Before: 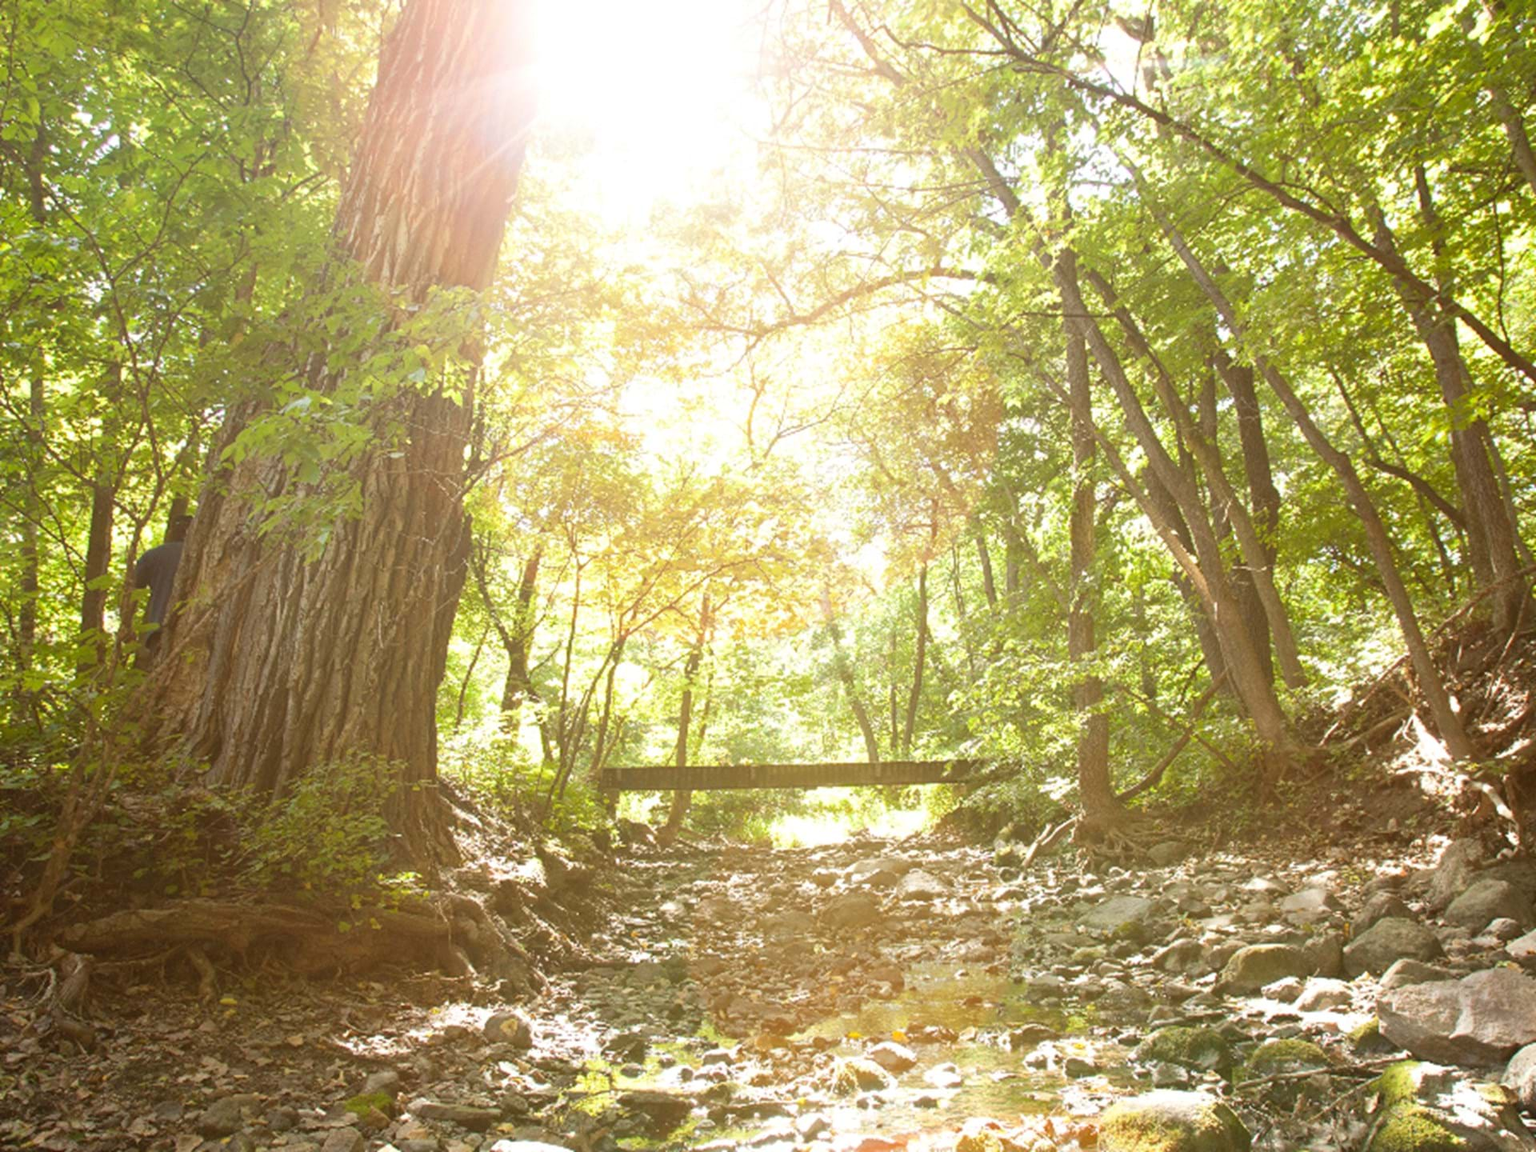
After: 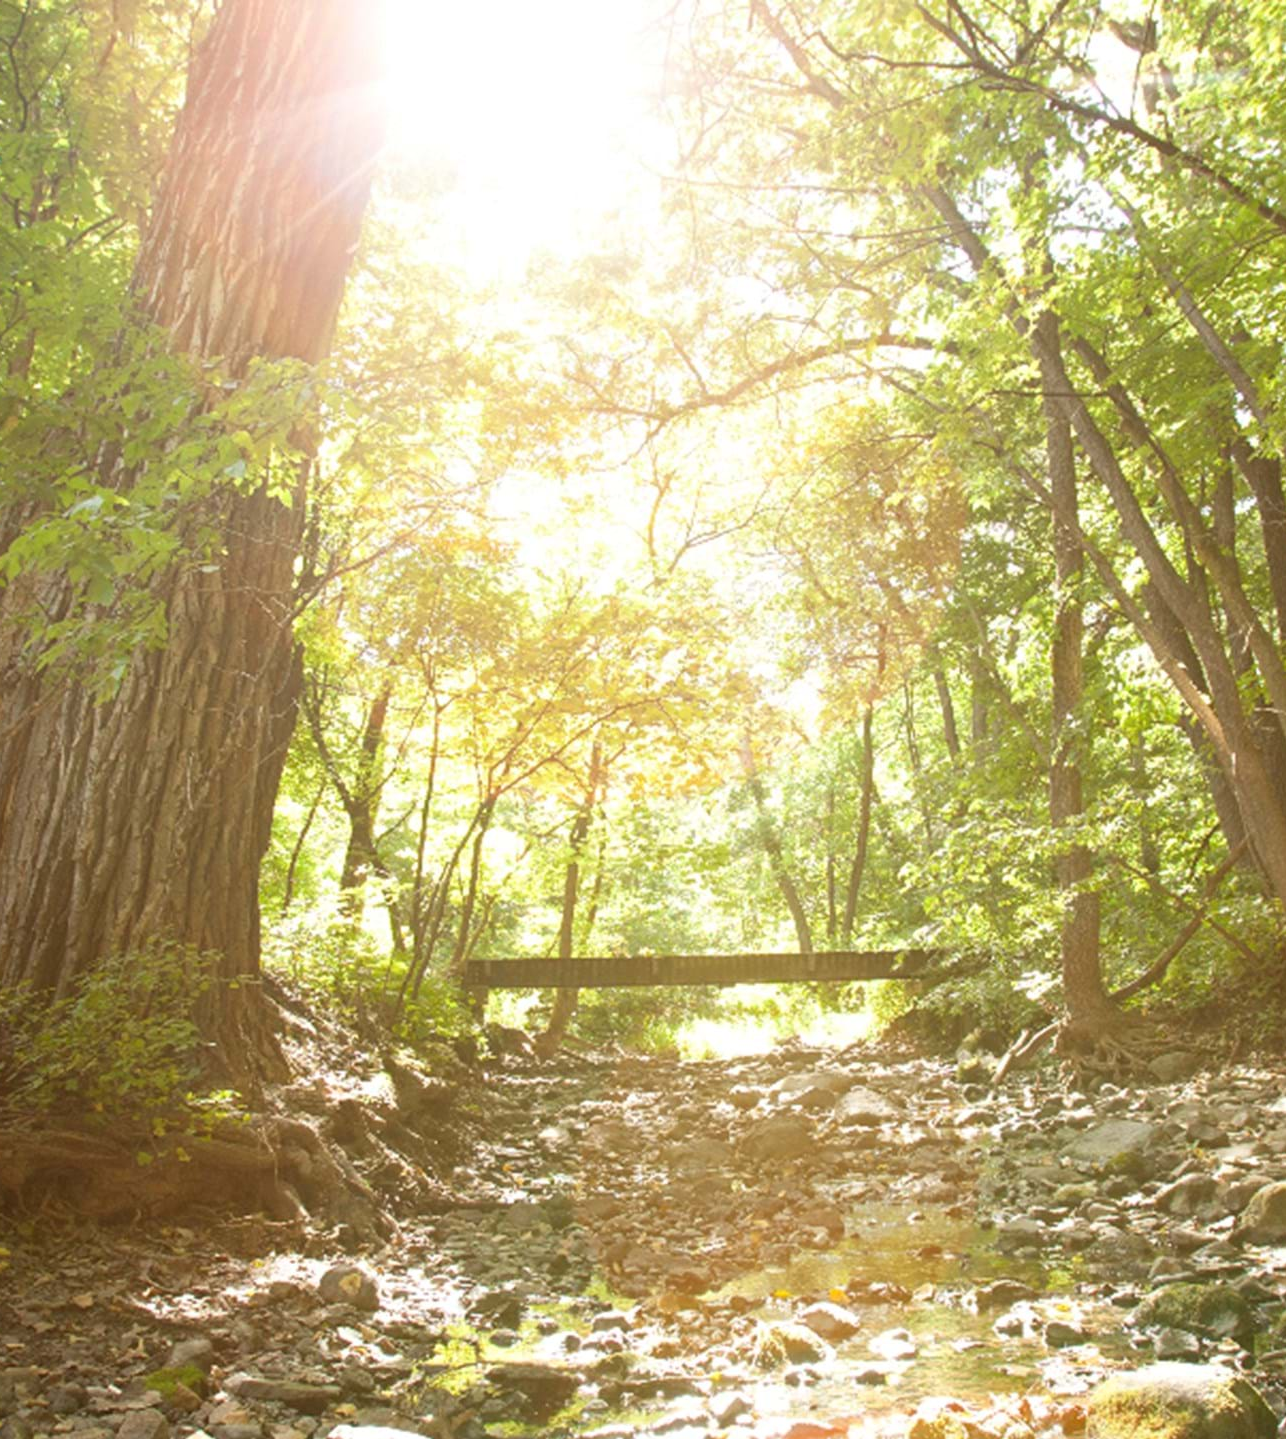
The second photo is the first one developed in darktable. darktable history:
crop and rotate: left 14.937%, right 18.079%
